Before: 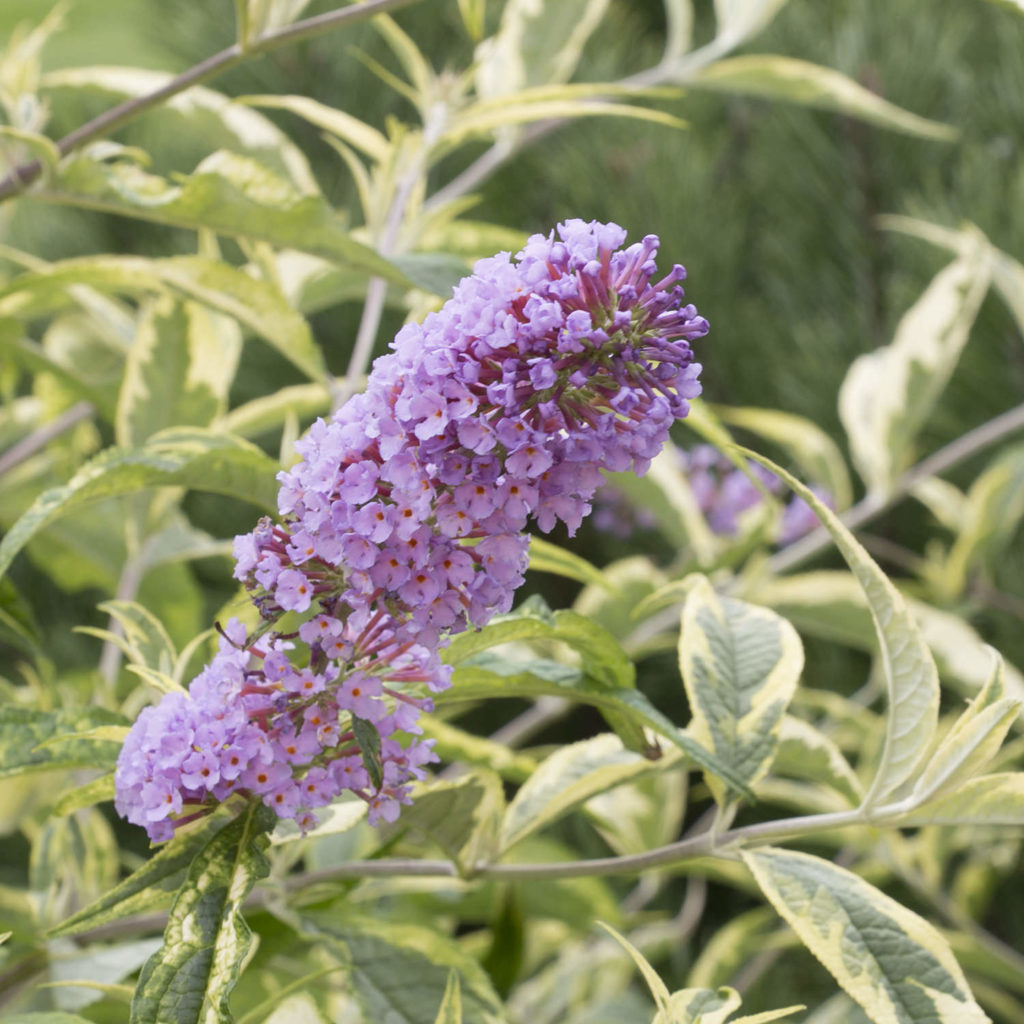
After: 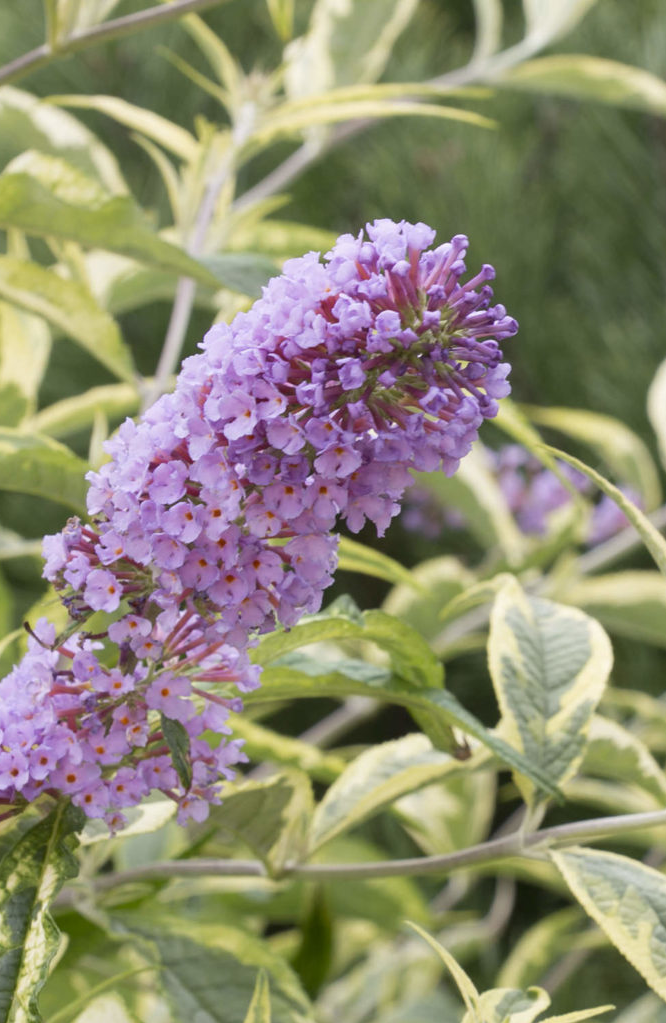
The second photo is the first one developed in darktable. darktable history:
crop and rotate: left 18.741%, right 16.212%
